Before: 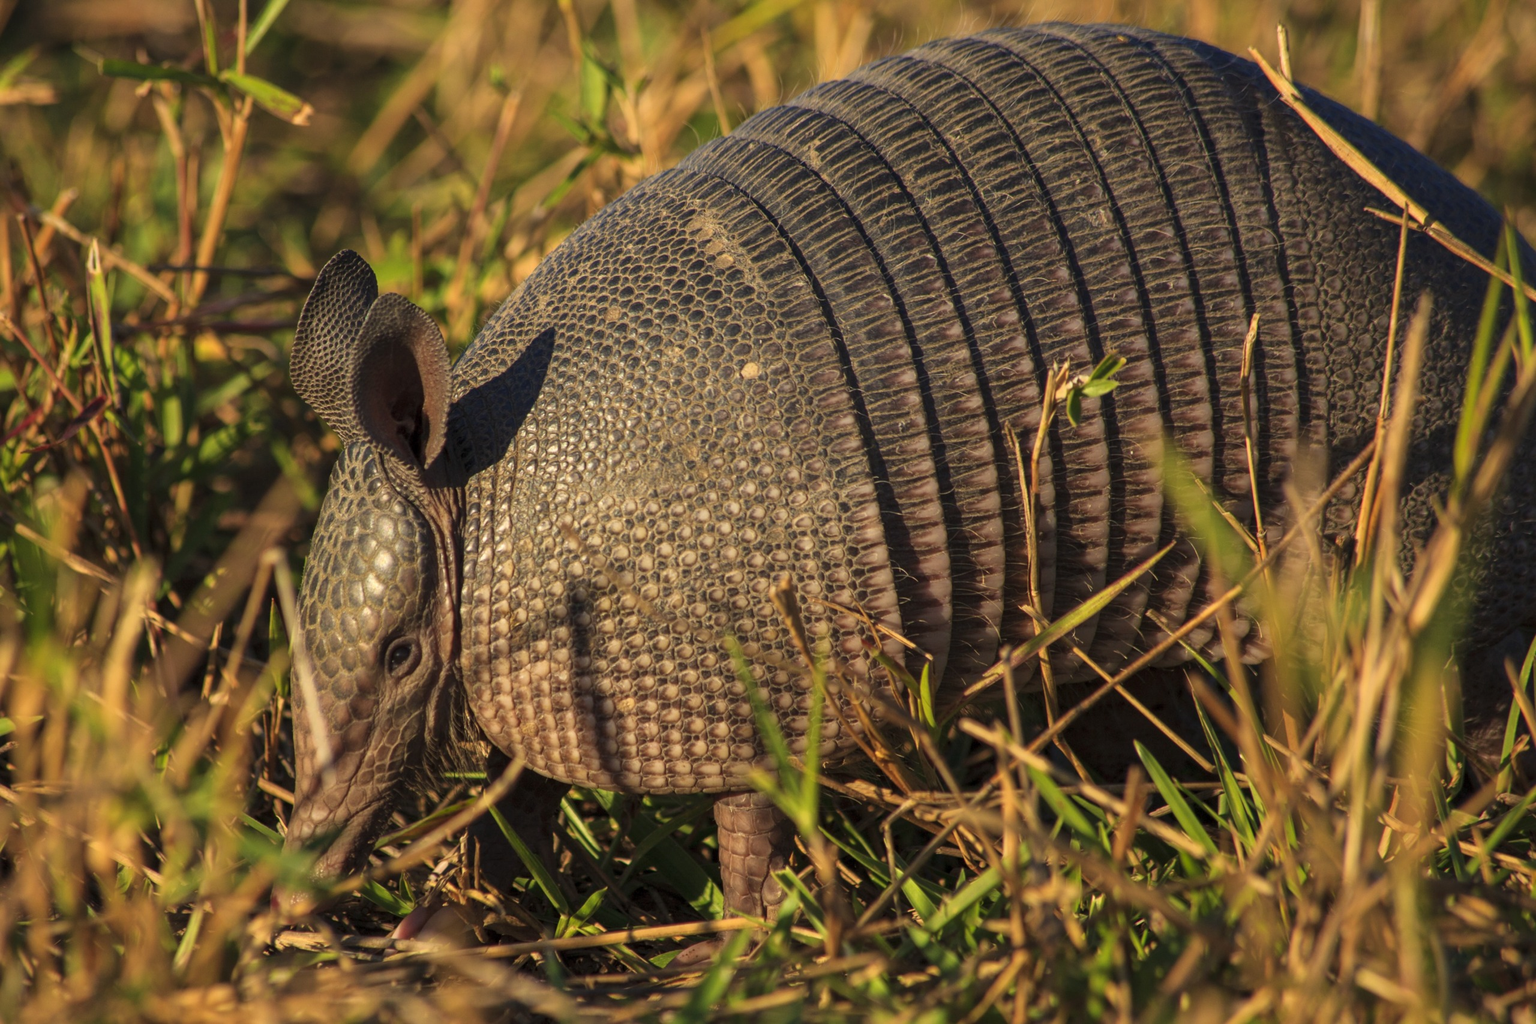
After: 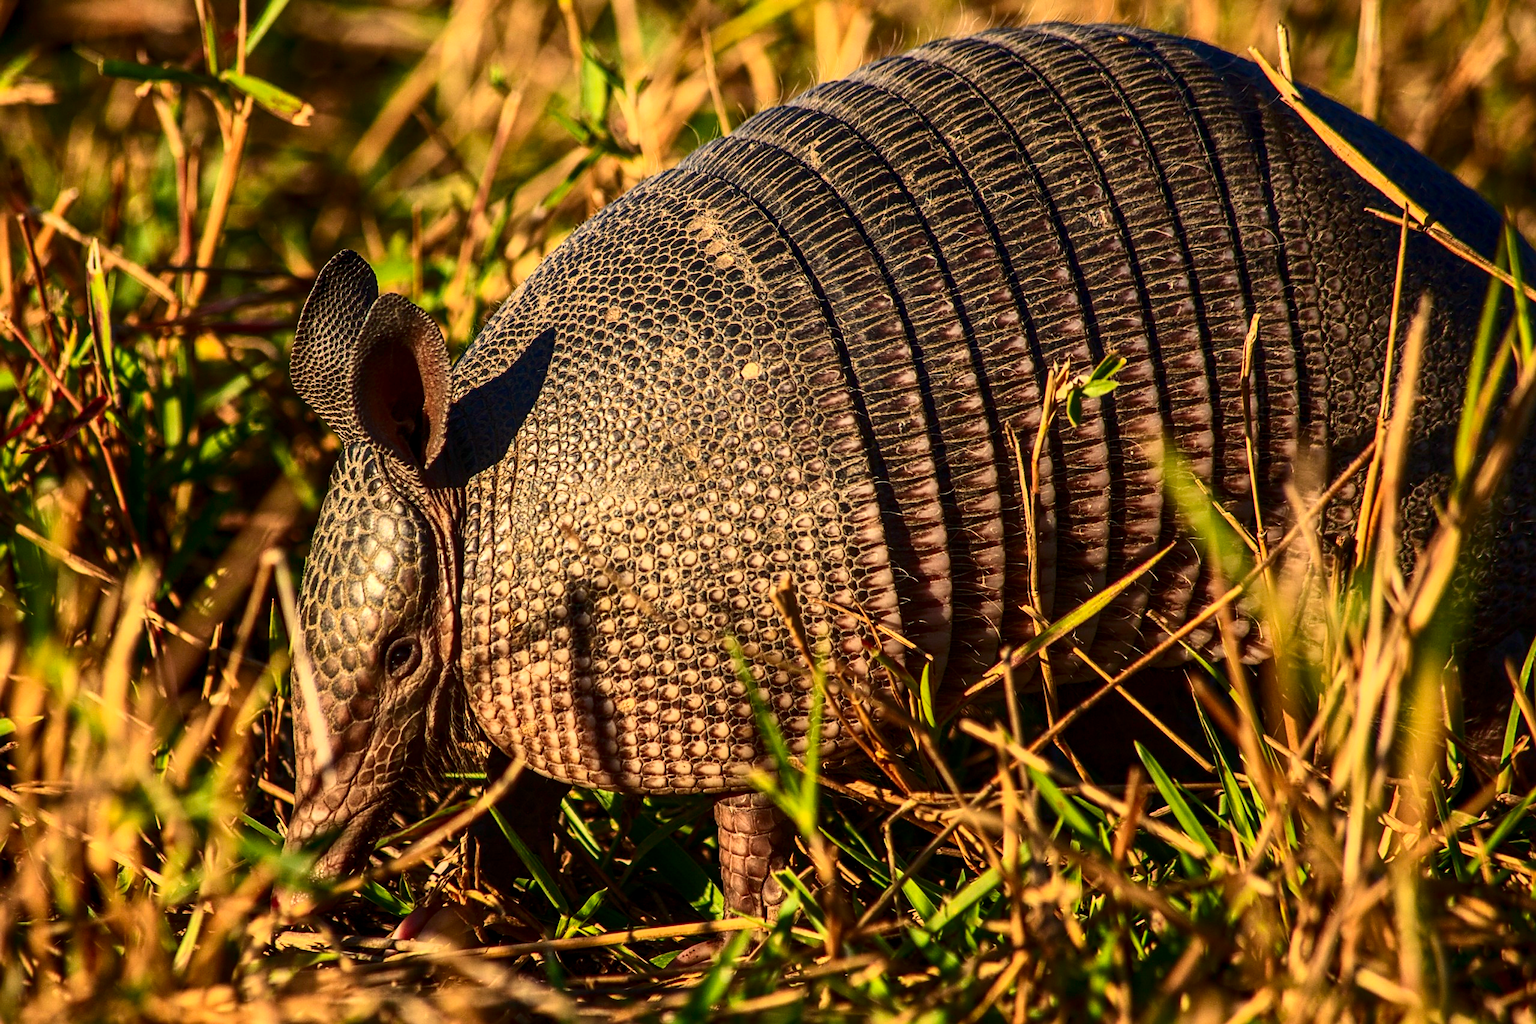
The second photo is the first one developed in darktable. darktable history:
exposure: compensate highlight preservation false
local contrast: on, module defaults
sharpen: on, module defaults
contrast brightness saturation: contrast 0.4, brightness 0.05, saturation 0.25
